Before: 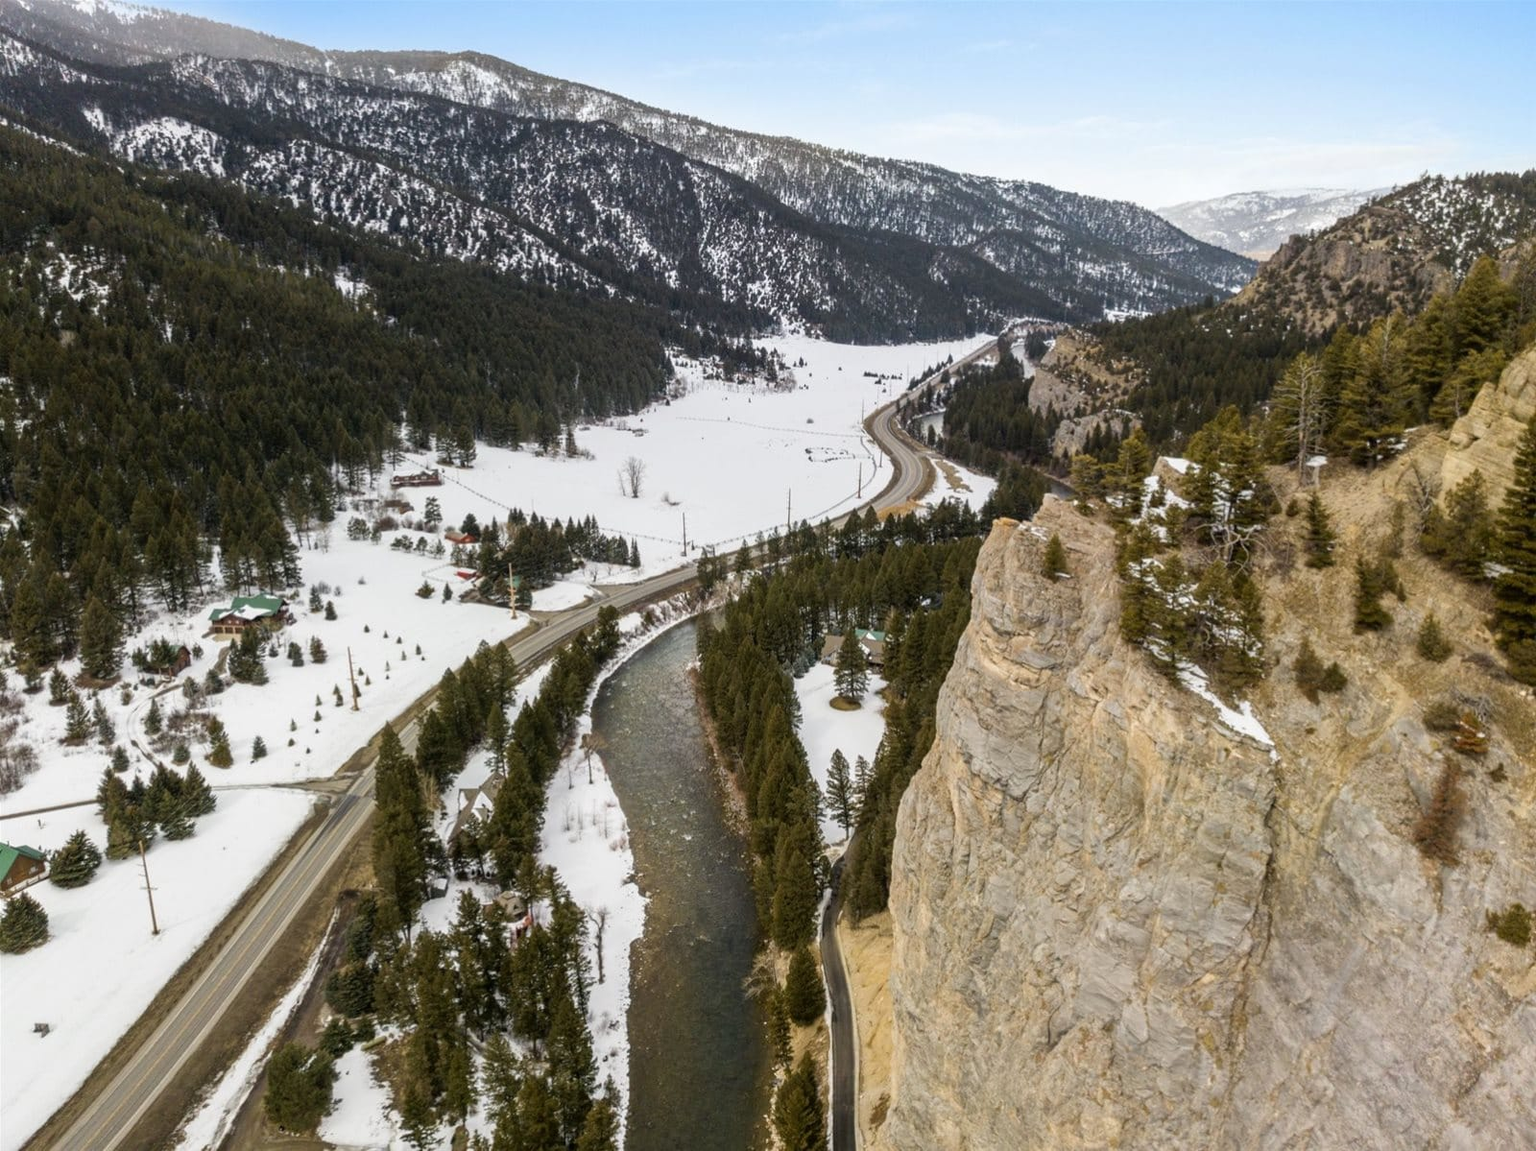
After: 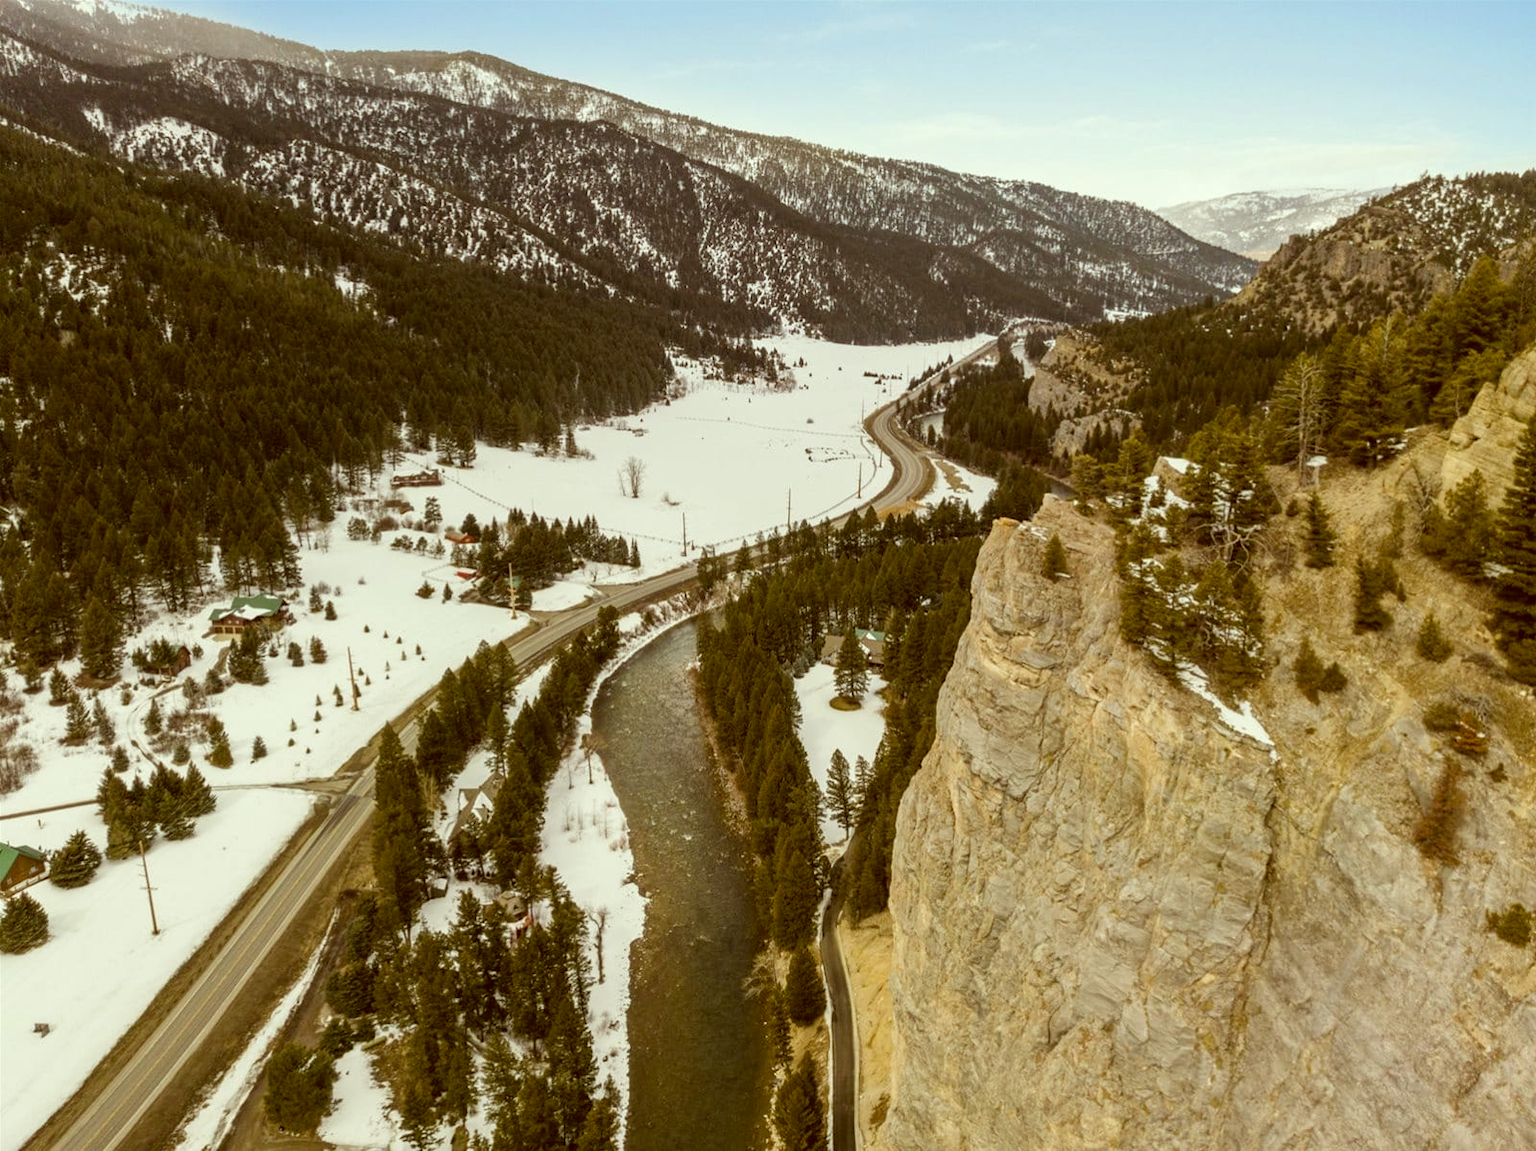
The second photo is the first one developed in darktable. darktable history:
exposure: compensate highlight preservation false
color correction: highlights a* -5.97, highlights b* 9.29, shadows a* 10.34, shadows b* 23.92
